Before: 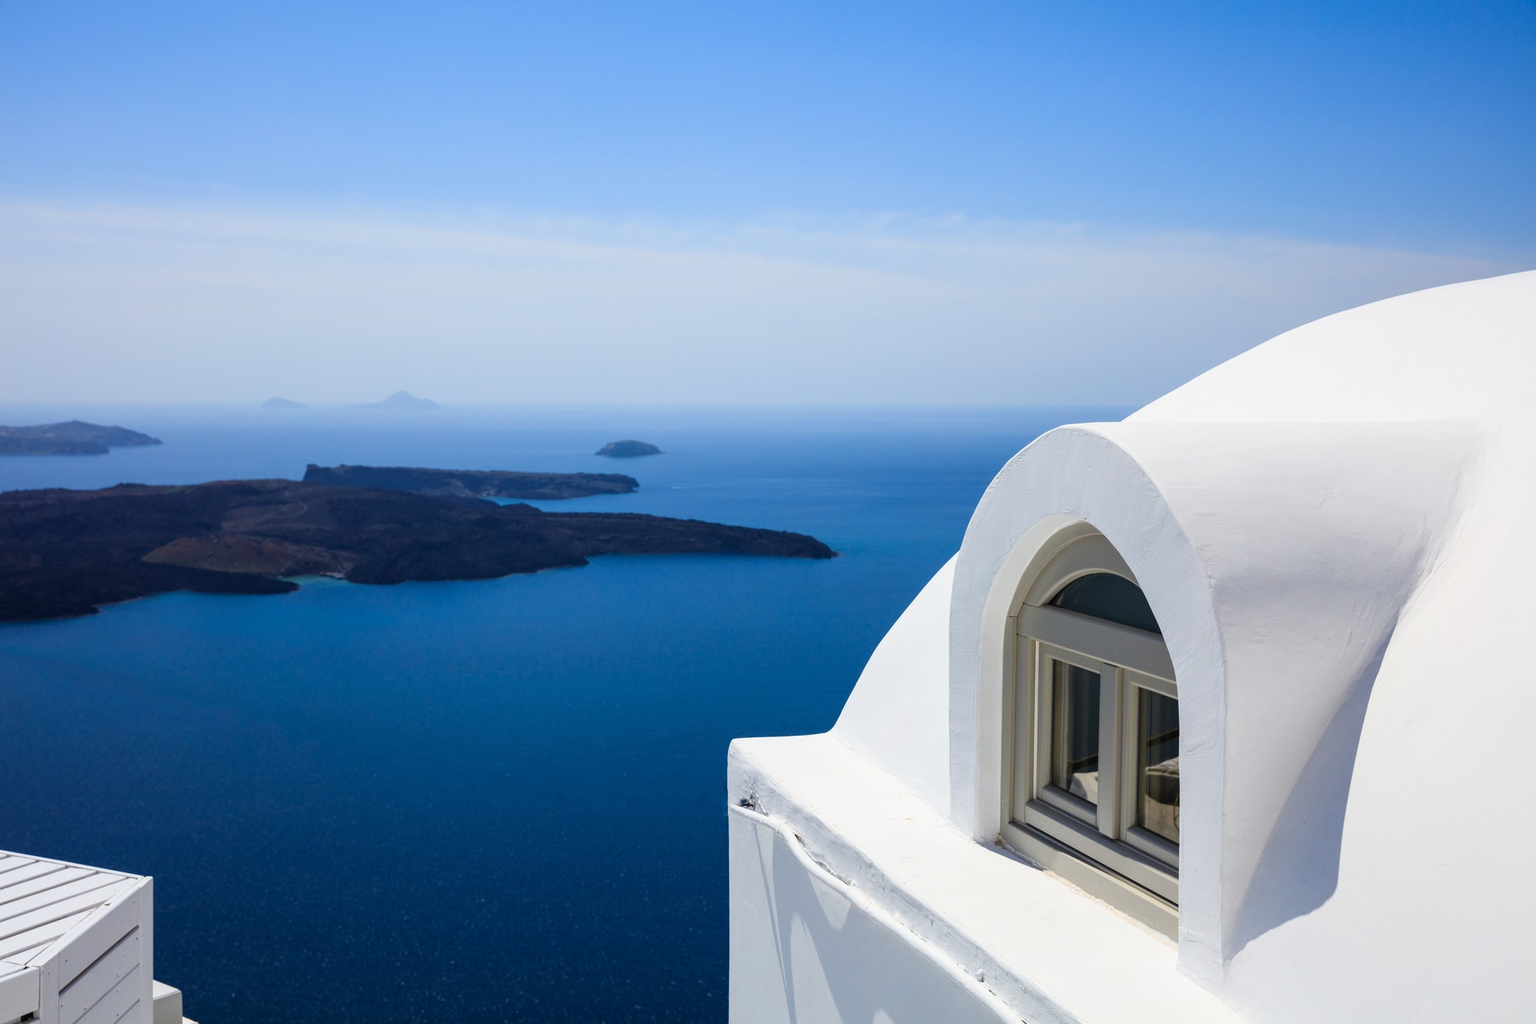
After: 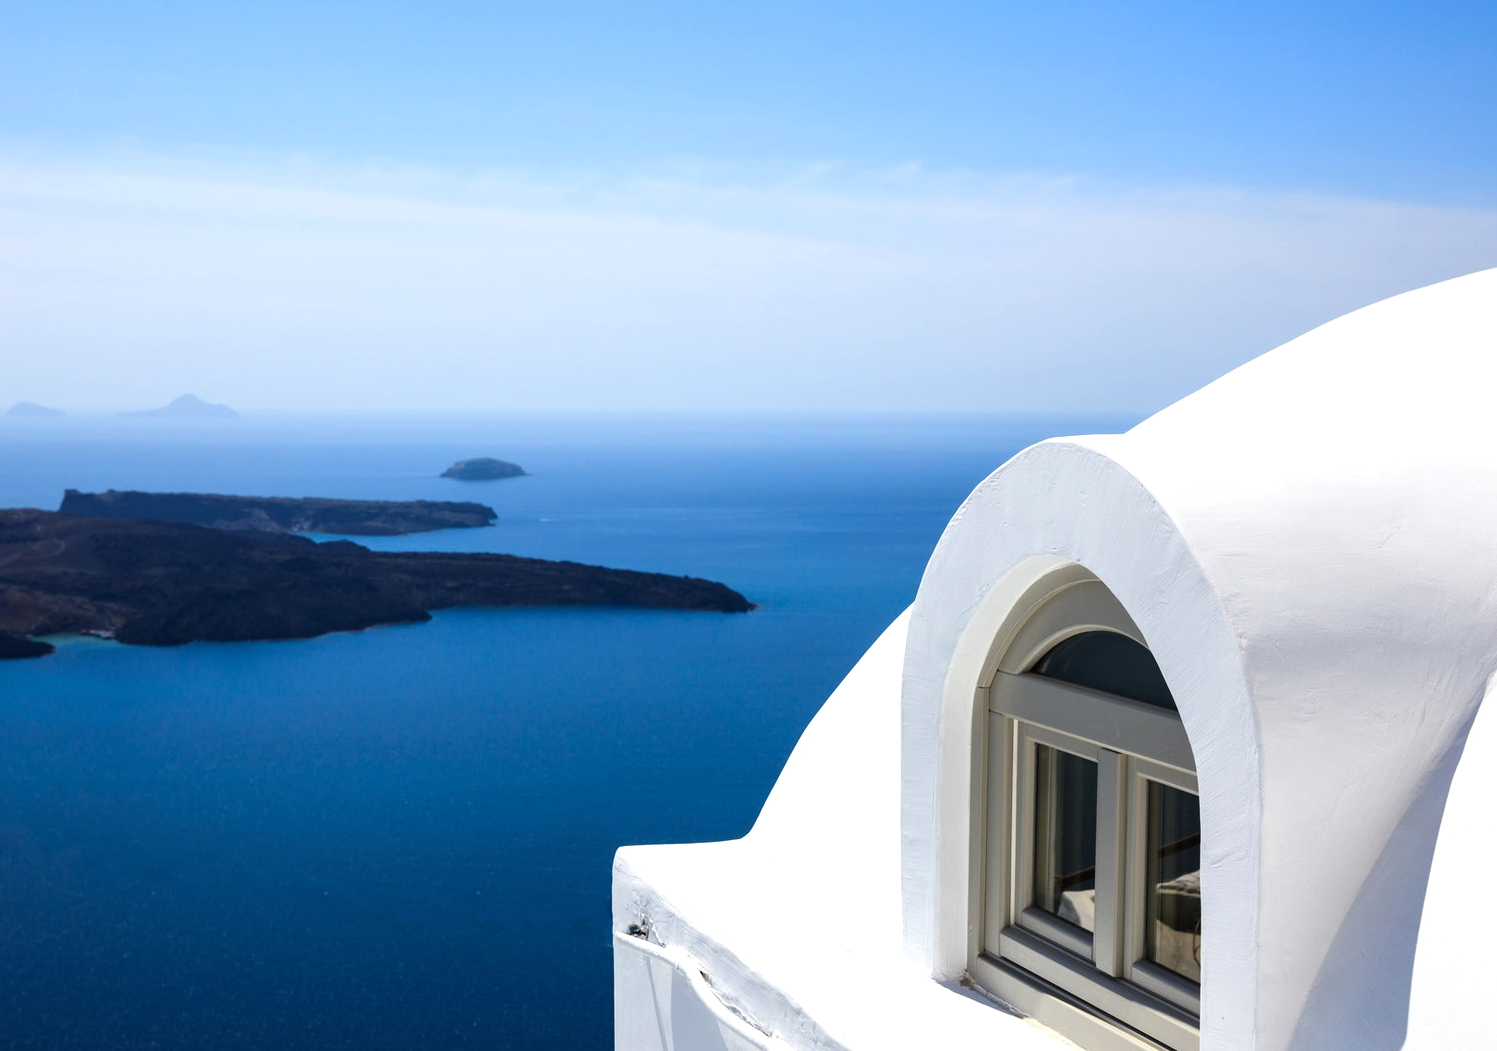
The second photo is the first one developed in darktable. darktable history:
crop: left 16.768%, top 8.653%, right 8.362%, bottom 12.485%
tone equalizer: -8 EV -0.417 EV, -7 EV -0.389 EV, -6 EV -0.333 EV, -5 EV -0.222 EV, -3 EV 0.222 EV, -2 EV 0.333 EV, -1 EV 0.389 EV, +0 EV 0.417 EV, edges refinement/feathering 500, mask exposure compensation -1.57 EV, preserve details no
